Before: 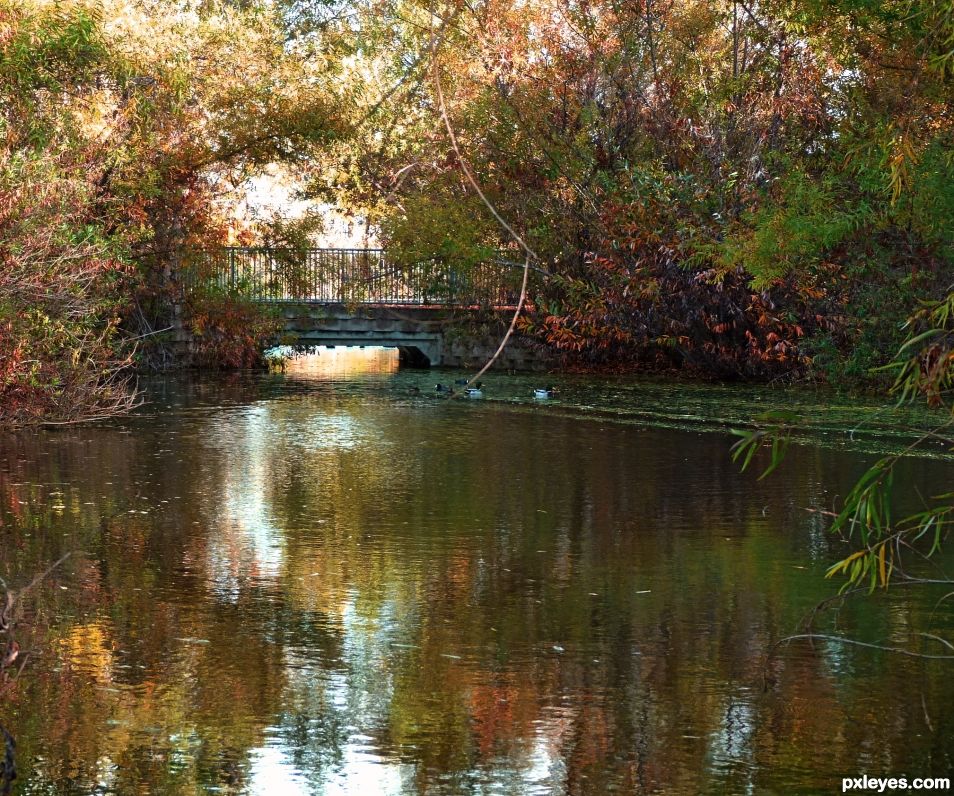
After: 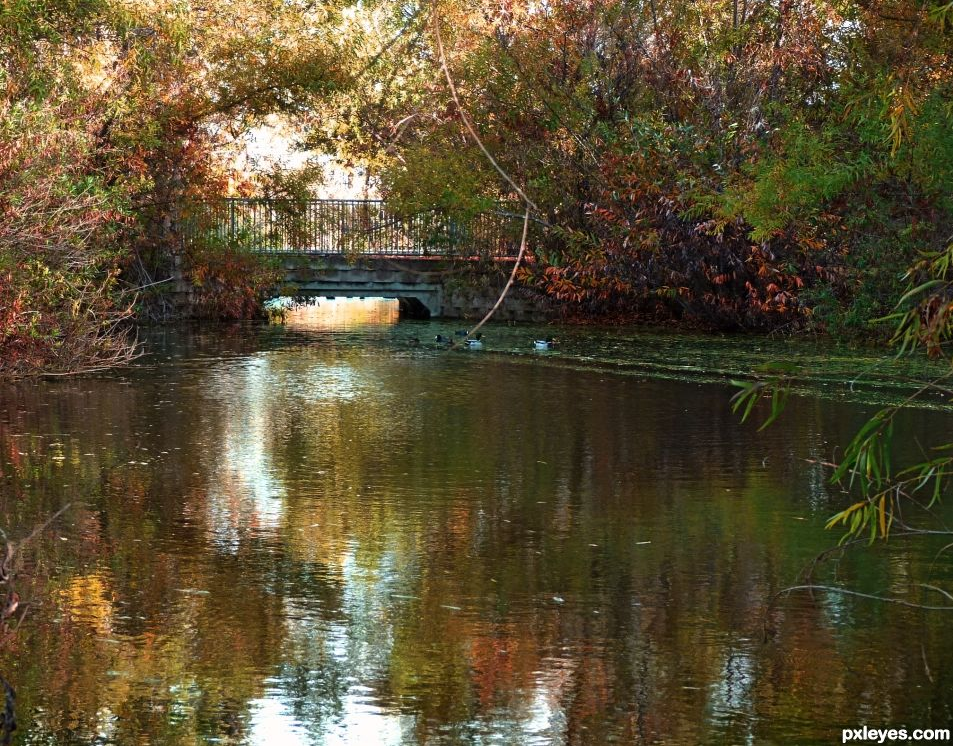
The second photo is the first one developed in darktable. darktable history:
crop and rotate: top 6.25%
color zones: curves: ch0 [(0, 0.5) (0.143, 0.5) (0.286, 0.5) (0.429, 0.5) (0.571, 0.5) (0.714, 0.476) (0.857, 0.5) (1, 0.5)]; ch2 [(0, 0.5) (0.143, 0.5) (0.286, 0.5) (0.429, 0.5) (0.571, 0.5) (0.714, 0.487) (0.857, 0.5) (1, 0.5)]
